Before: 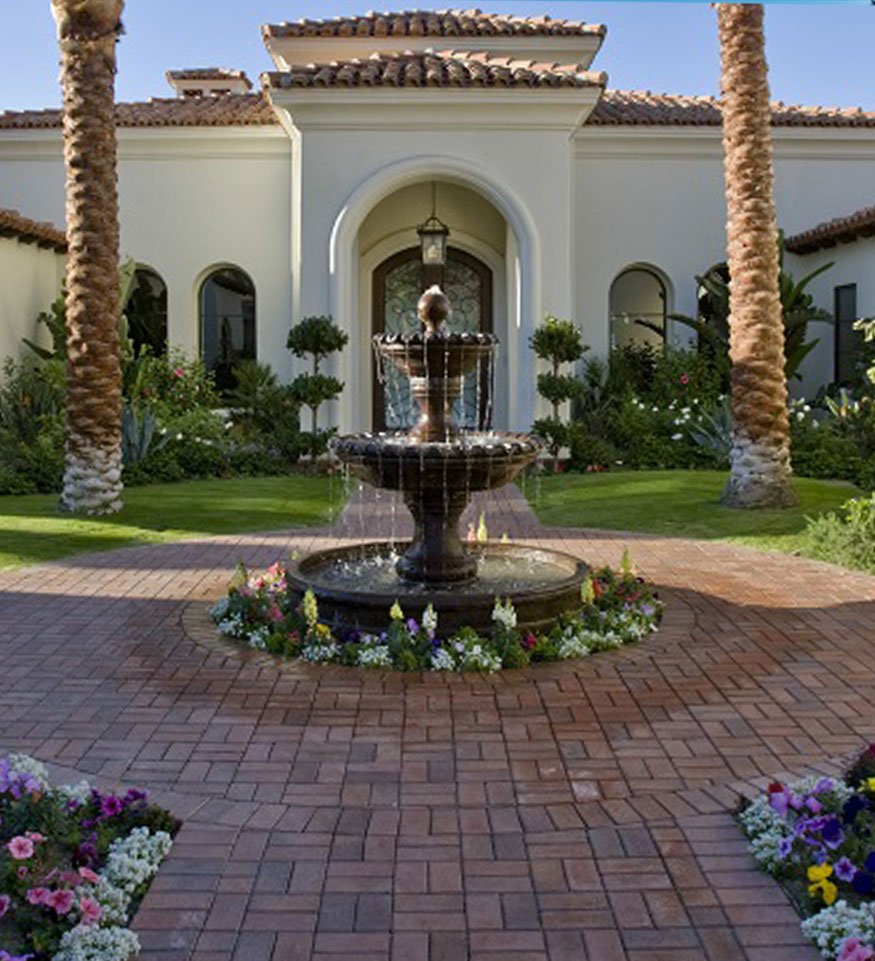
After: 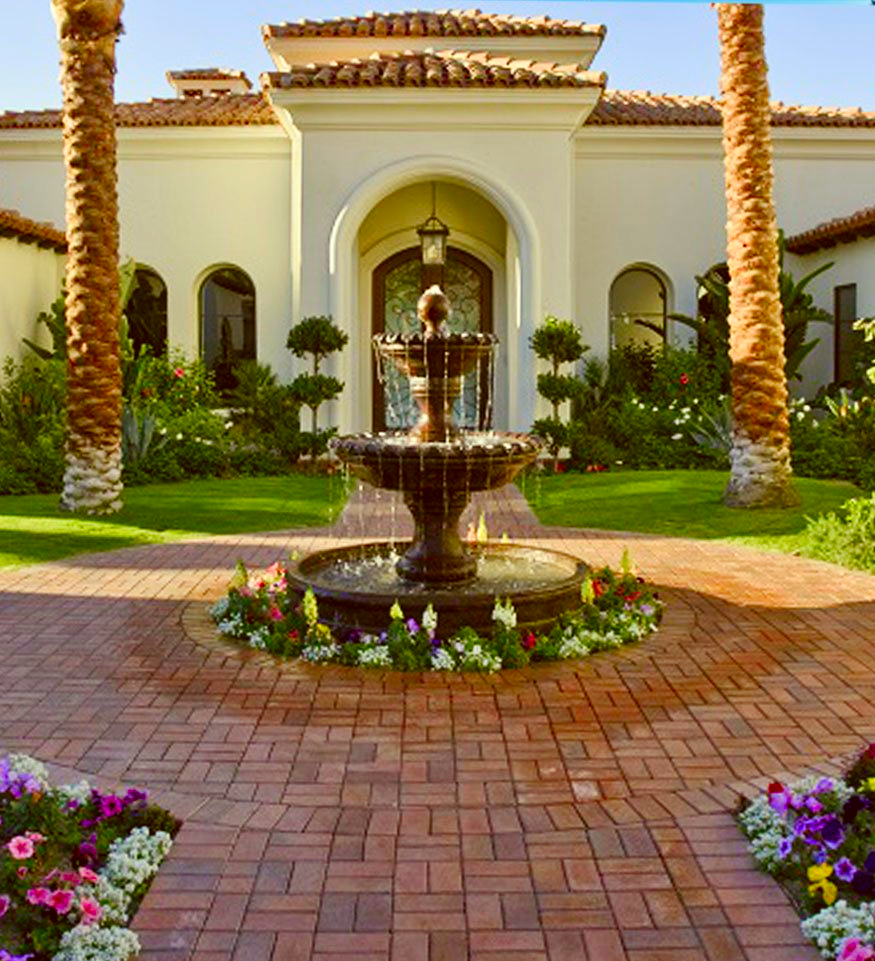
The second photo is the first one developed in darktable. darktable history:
color correction: highlights a* -5.54, highlights b* 9.8, shadows a* 9.9, shadows b* 24.31
color balance rgb: highlights gain › chroma 1.098%, highlights gain › hue 60.04°, perceptual saturation grading › global saturation 20%, perceptual saturation grading › highlights -50.144%, perceptual saturation grading › shadows 30.349%, global vibrance -23.09%
contrast brightness saturation: contrast 0.2, brightness 0.196, saturation 0.793
